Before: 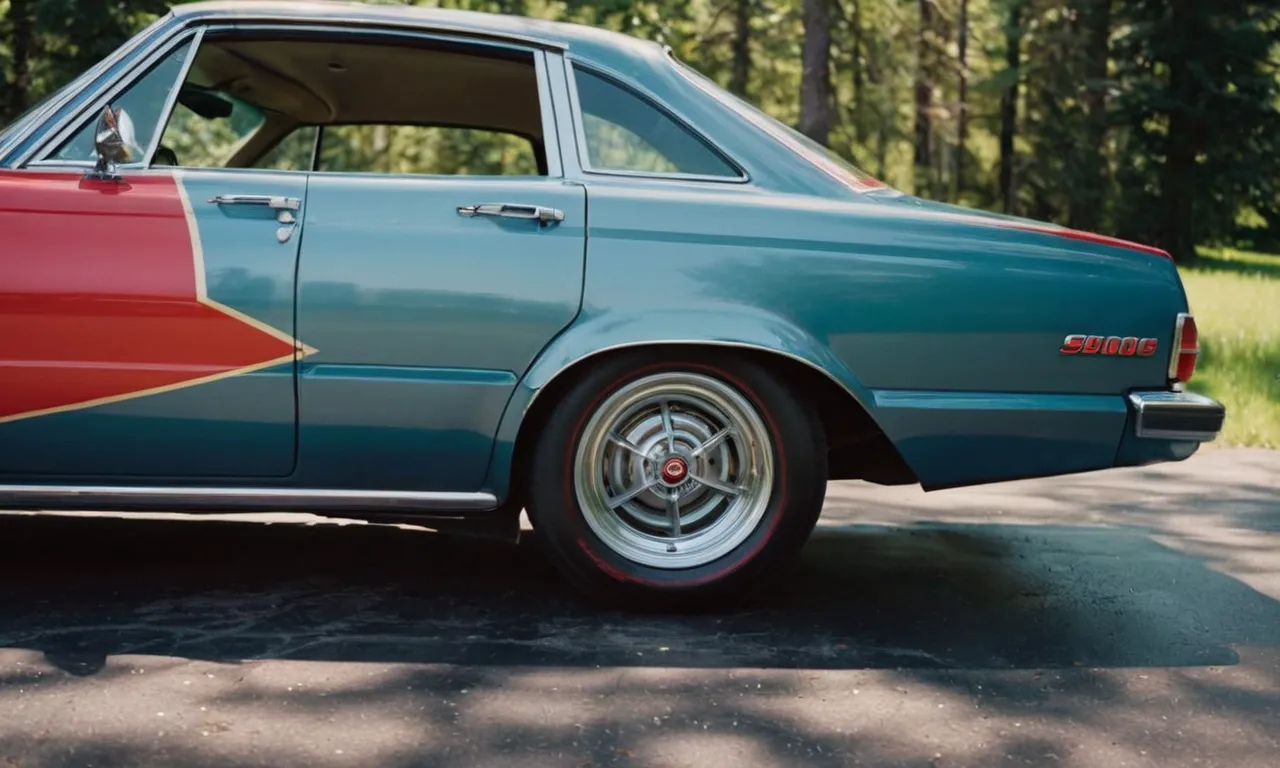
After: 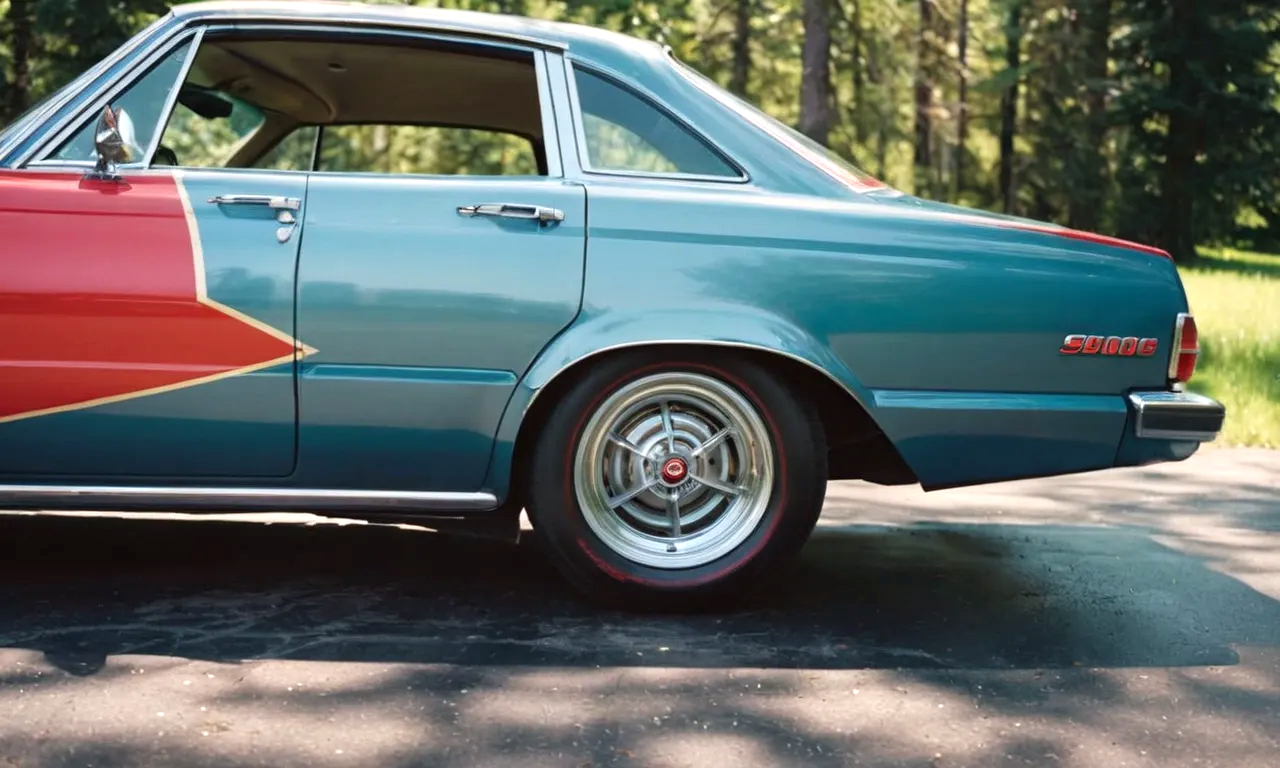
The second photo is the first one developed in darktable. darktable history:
exposure: exposure 0.56 EV, compensate highlight preservation false
